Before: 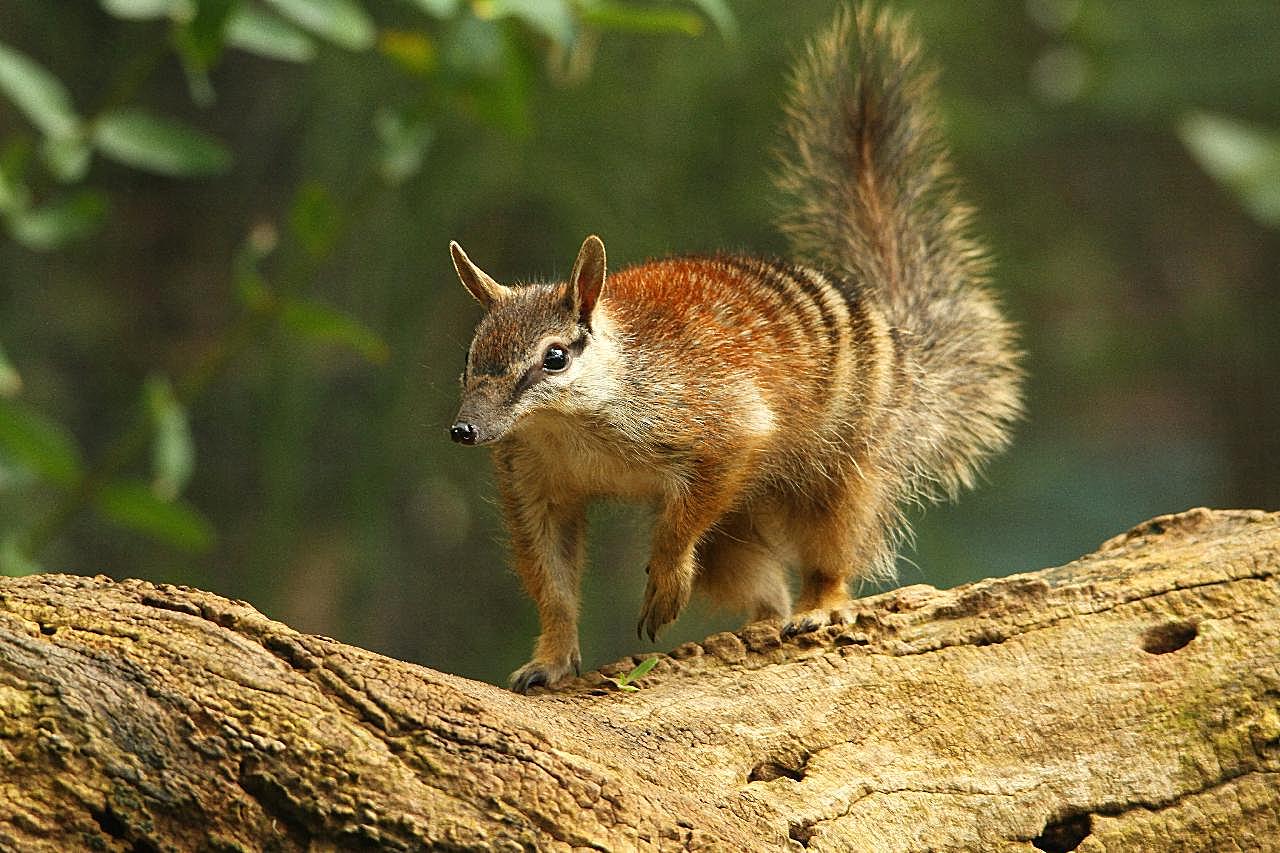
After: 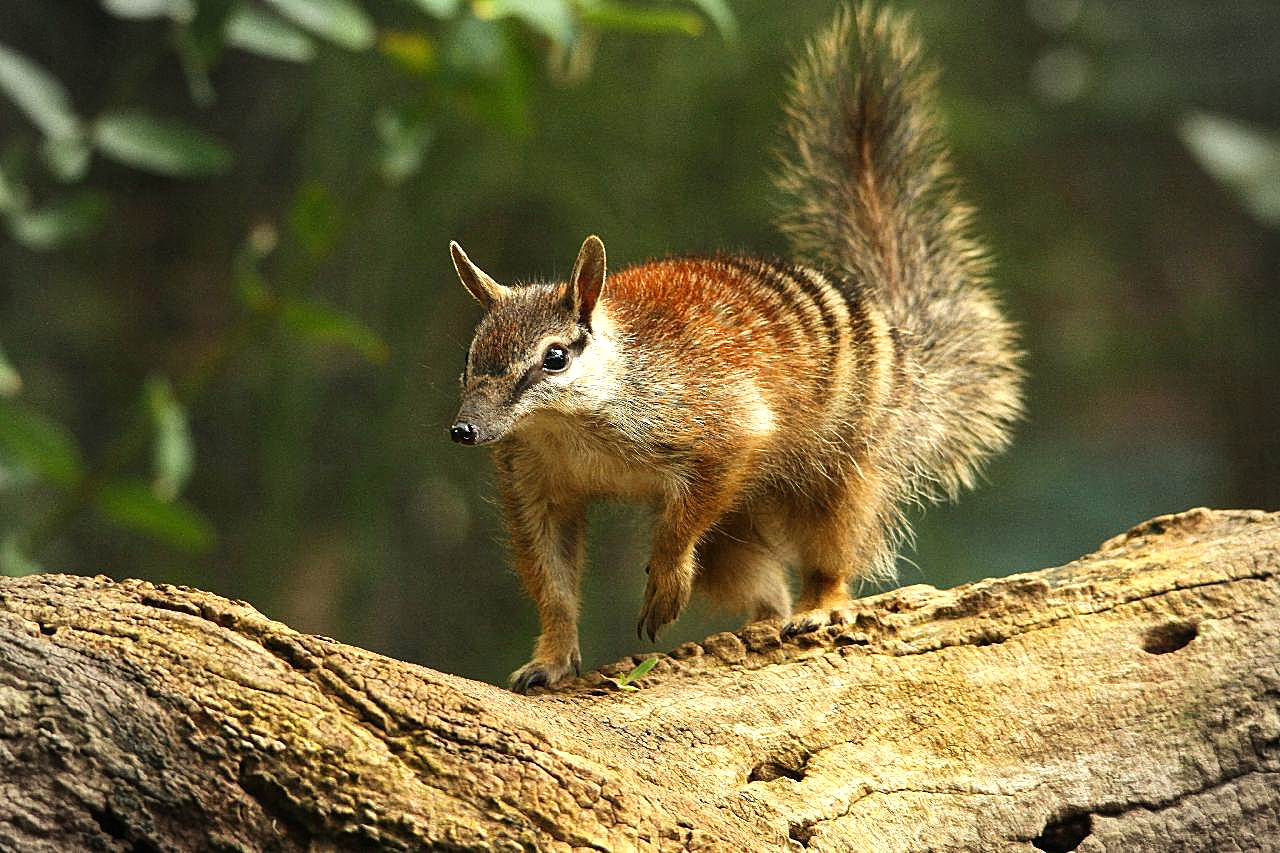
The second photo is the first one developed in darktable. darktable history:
tone equalizer: -8 EV -0.428 EV, -7 EV -0.386 EV, -6 EV -0.31 EV, -5 EV -0.245 EV, -3 EV 0.256 EV, -2 EV 0.333 EV, -1 EV 0.391 EV, +0 EV 0.446 EV, edges refinement/feathering 500, mask exposure compensation -1.57 EV, preserve details no
vignetting: fall-off start 90.27%, fall-off radius 38.74%, brightness -0.215, width/height ratio 1.221, shape 1.29, unbound false
